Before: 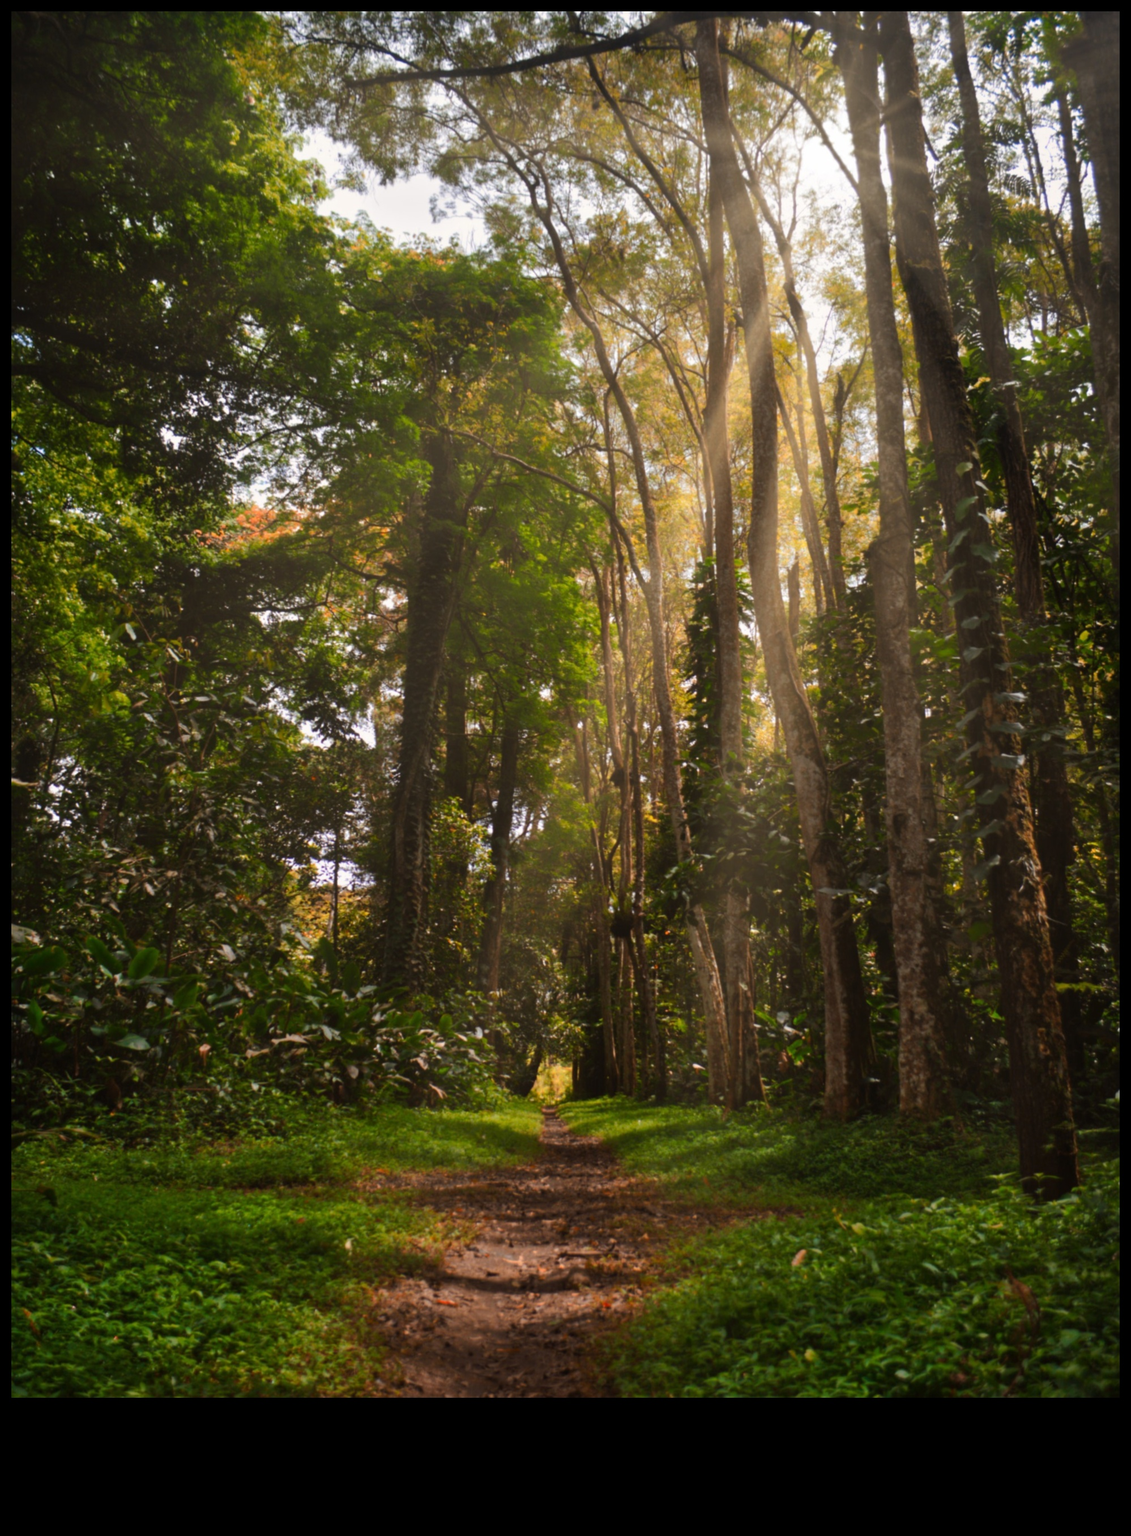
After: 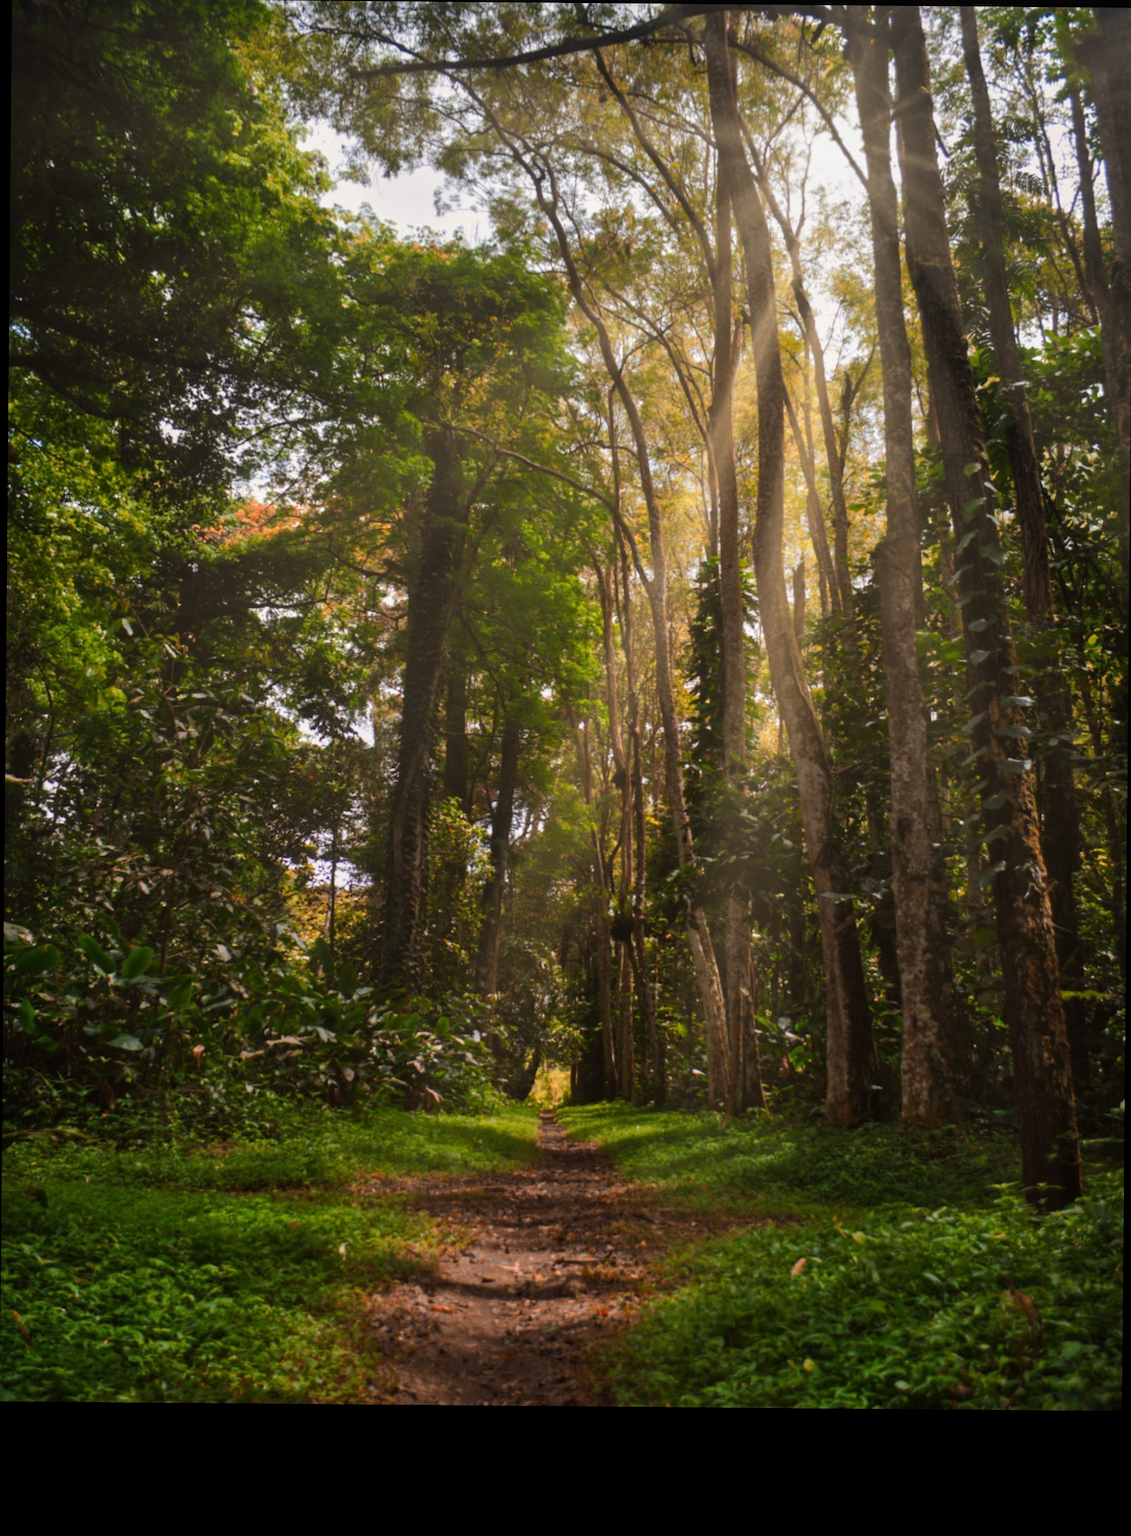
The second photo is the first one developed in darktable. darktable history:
crop and rotate: angle -0.5°
local contrast: detail 110%
